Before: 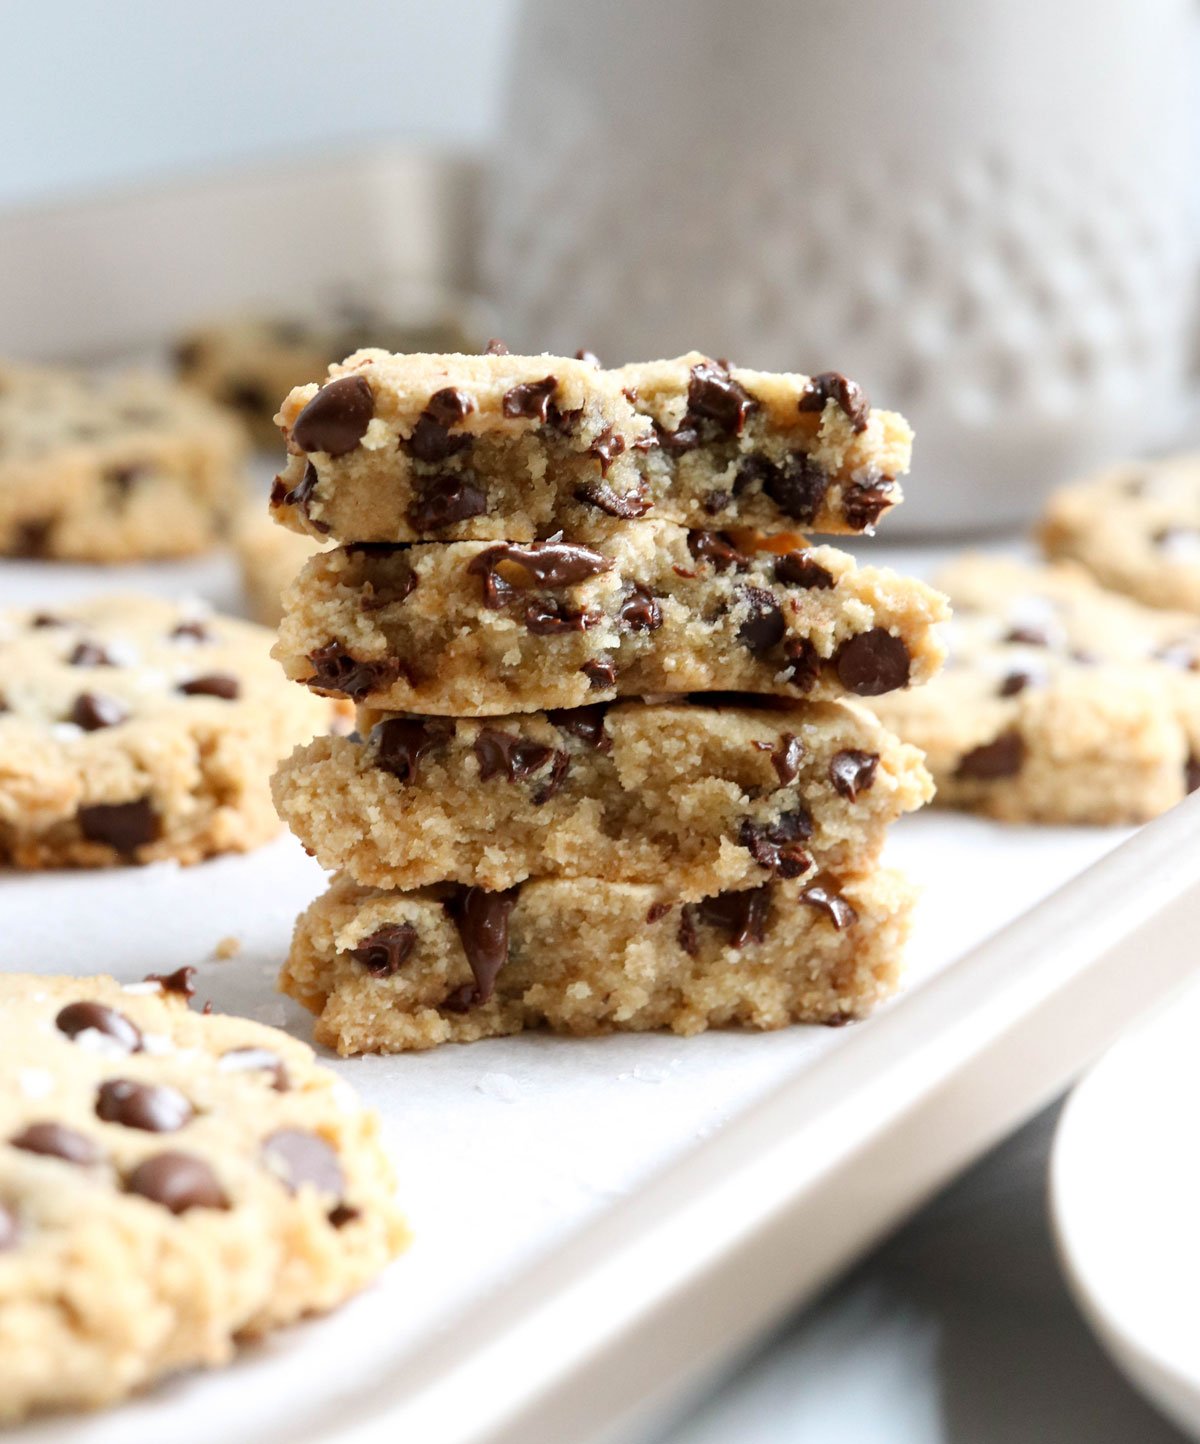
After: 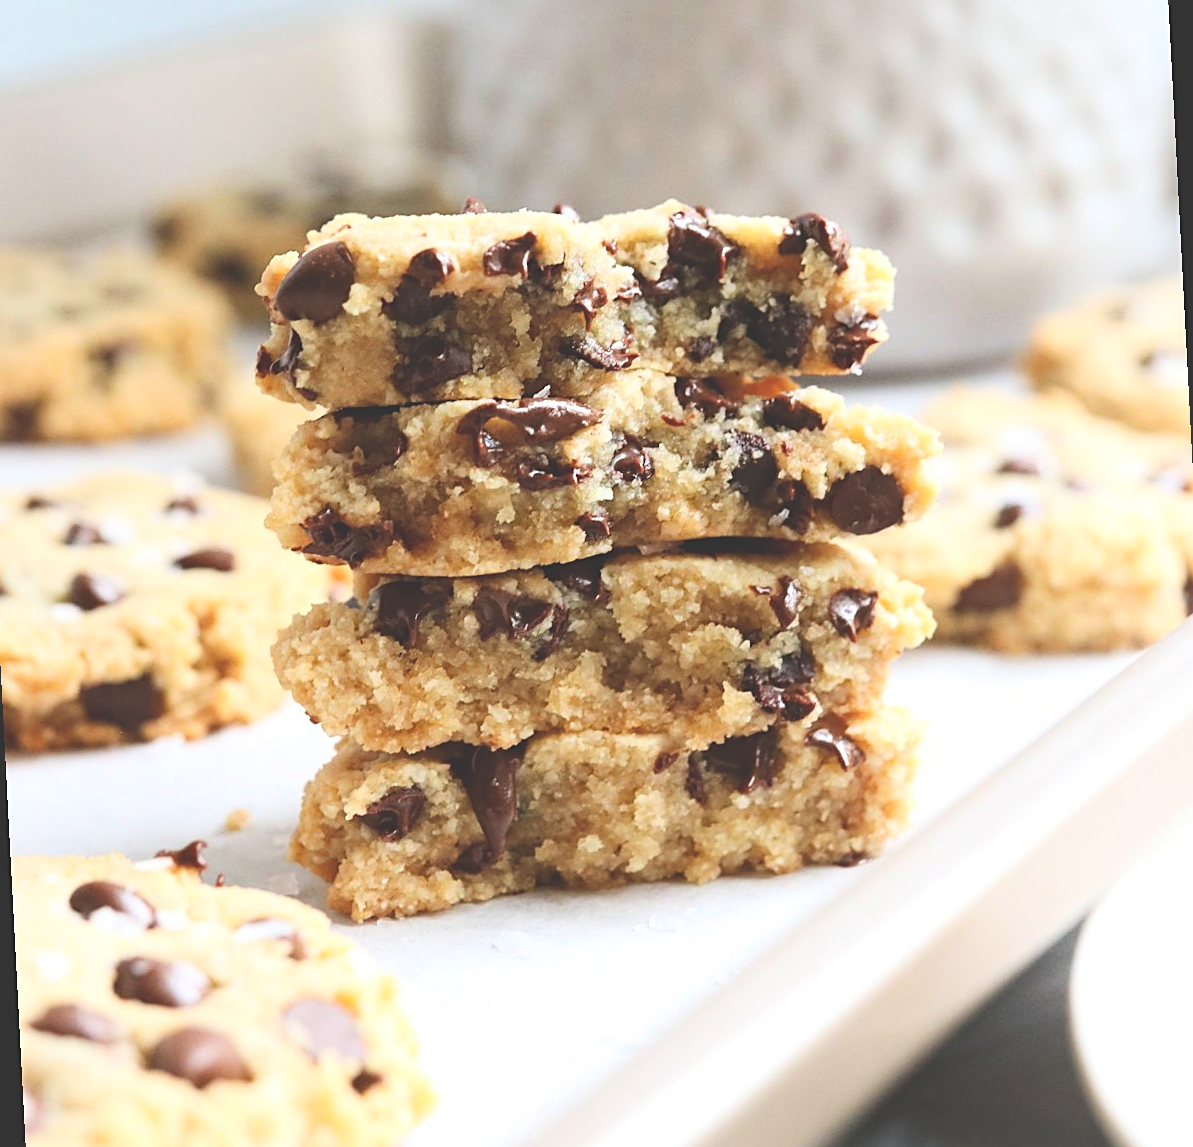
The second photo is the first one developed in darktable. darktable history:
rotate and perspective: rotation -3°, crop left 0.031, crop right 0.968, crop top 0.07, crop bottom 0.93
crop and rotate: top 5.609%, bottom 5.609%
exposure: black level correction -0.028, compensate highlight preservation false
sharpen: on, module defaults
haze removal: compatibility mode true, adaptive false
contrast brightness saturation: contrast 0.2, brightness 0.15, saturation 0.14
